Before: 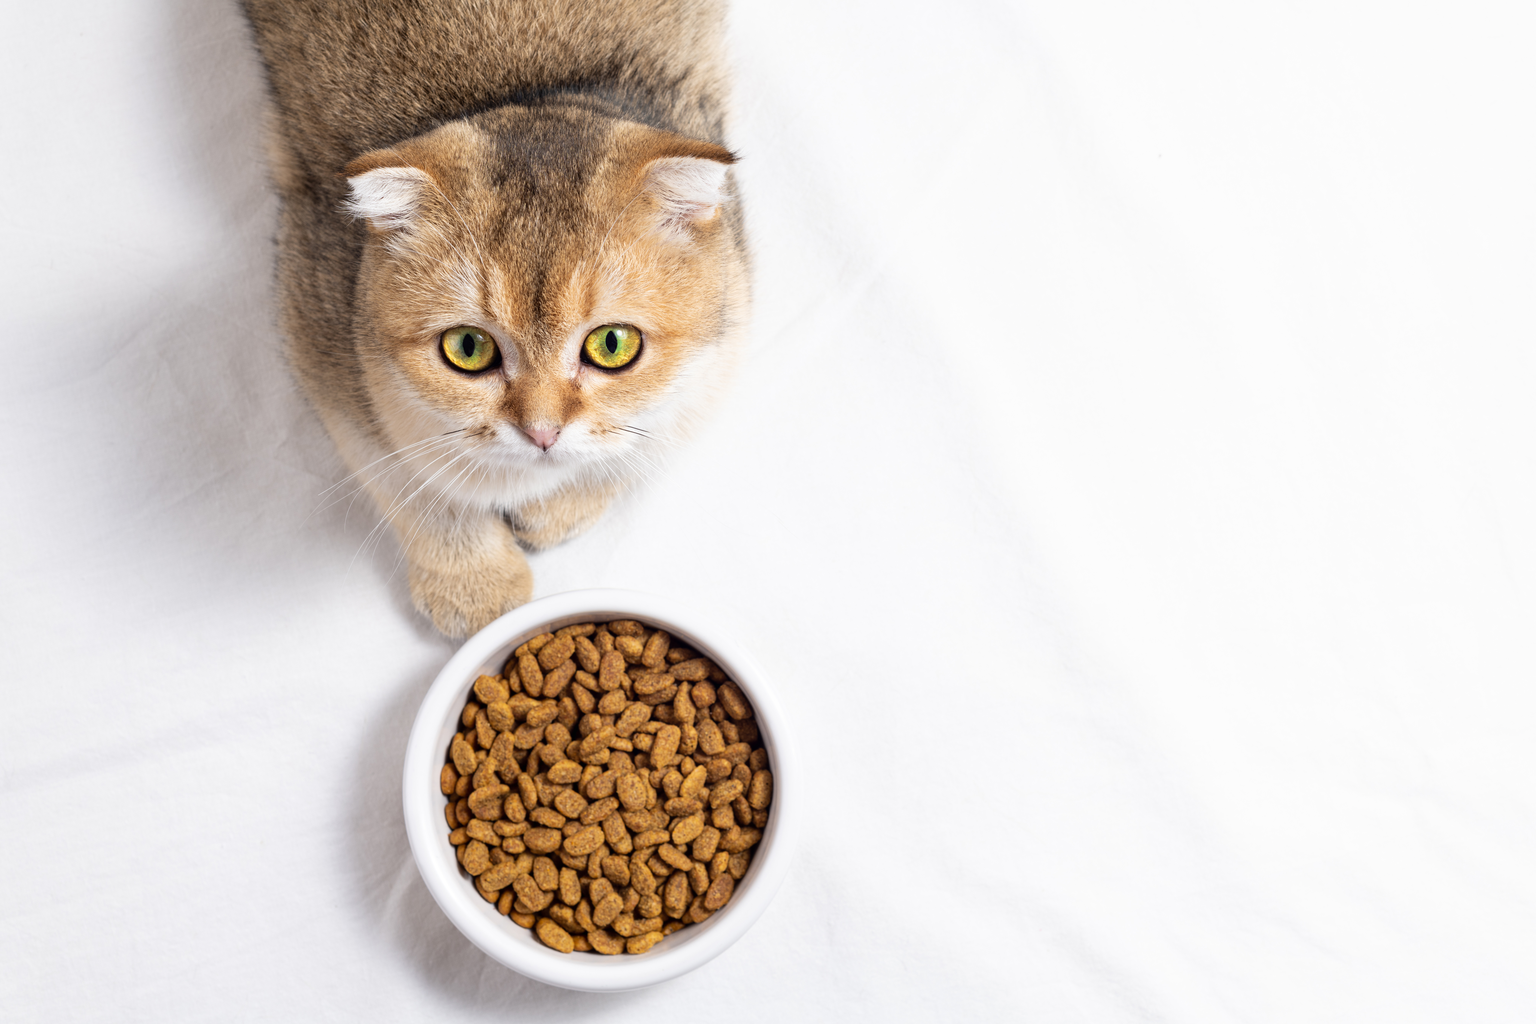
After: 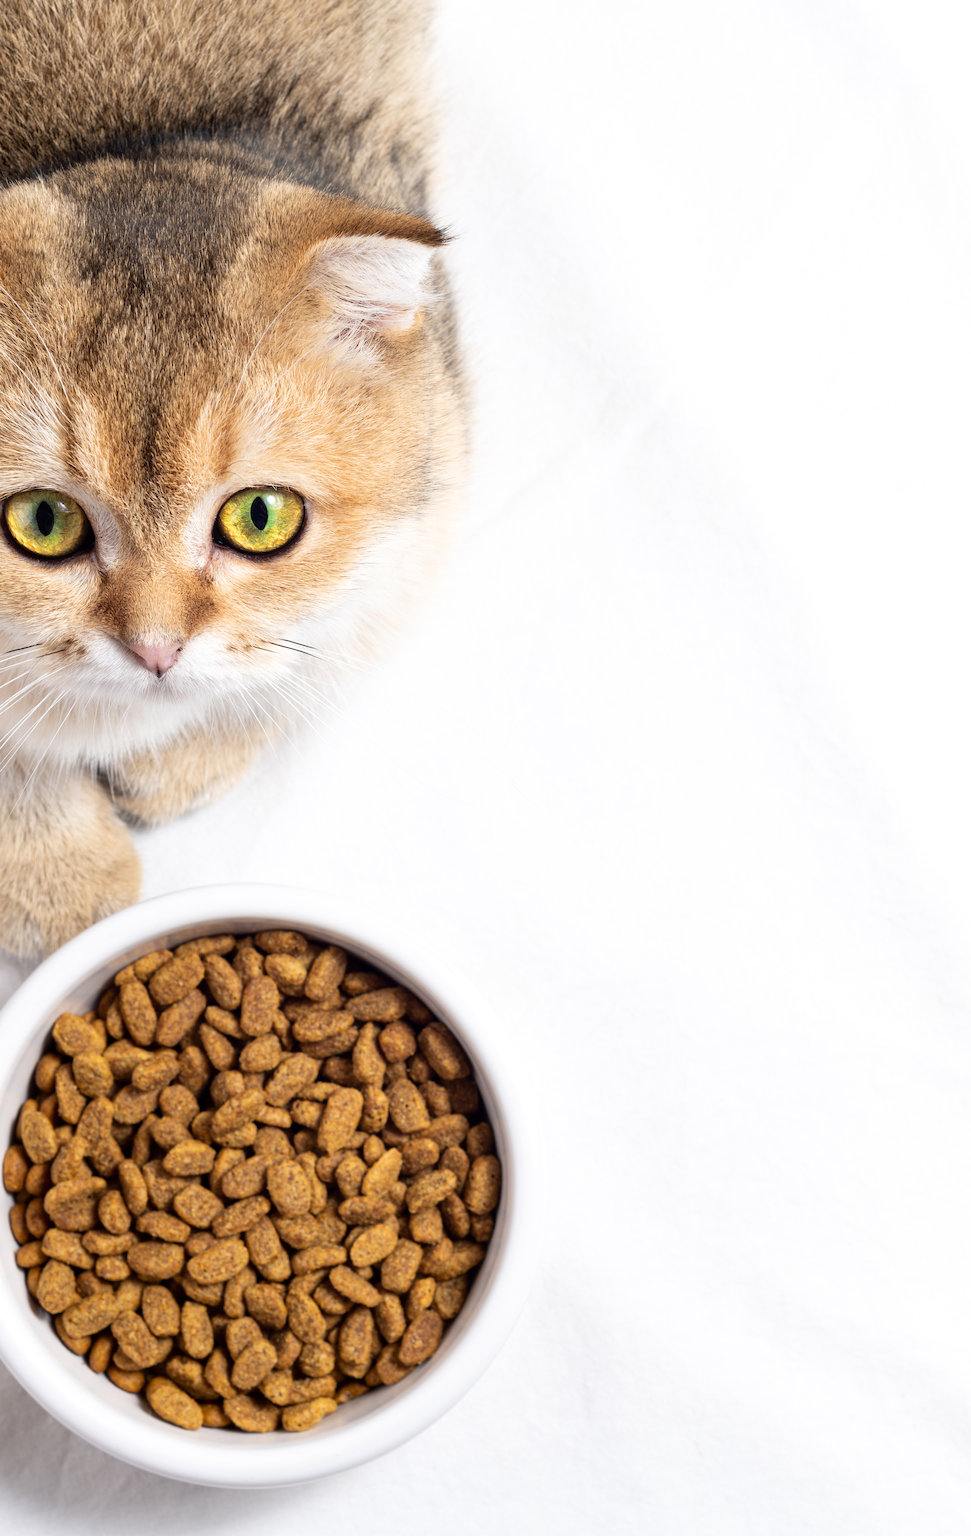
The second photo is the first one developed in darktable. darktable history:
crop: left 28.583%, right 29.231%
shadows and highlights: shadows -10, white point adjustment 1.5, highlights 10
contrast brightness saturation: contrast 0.07
